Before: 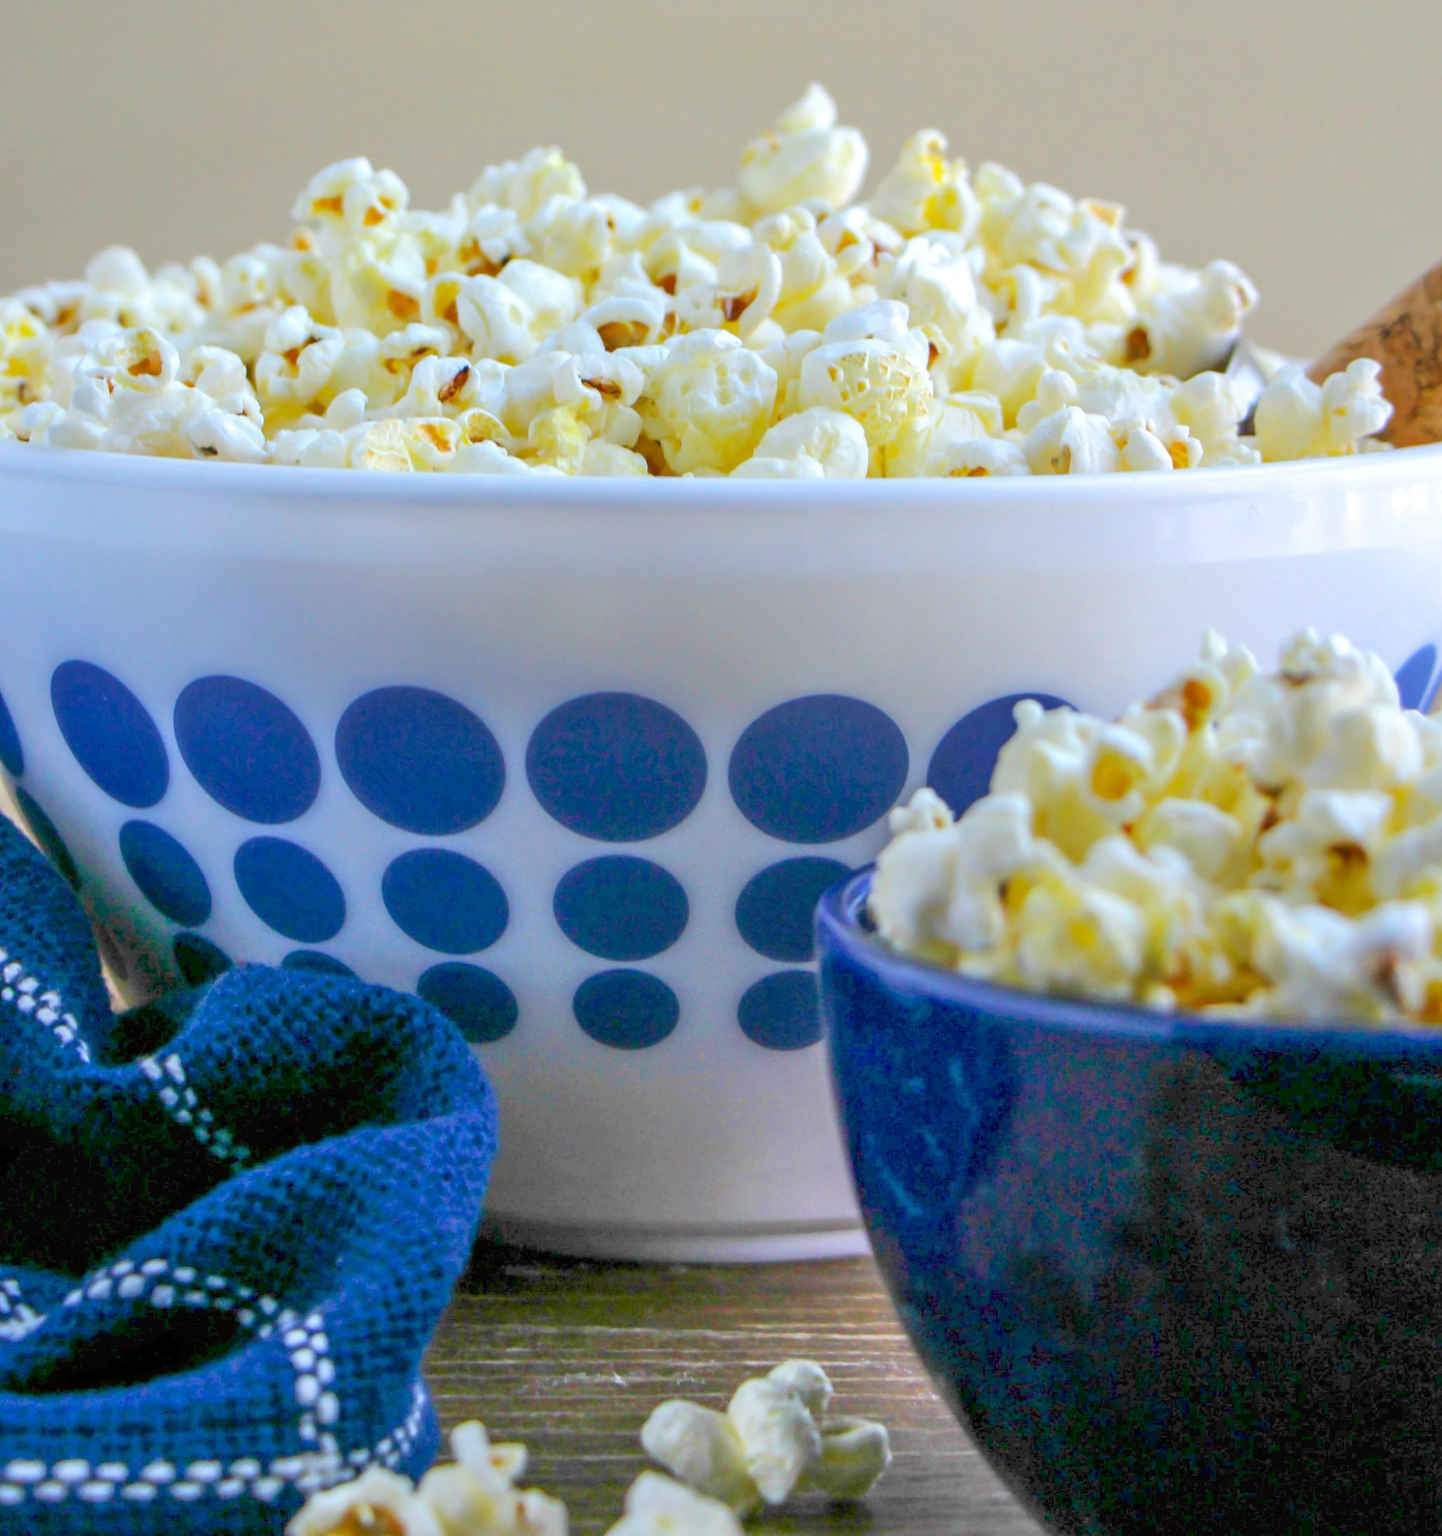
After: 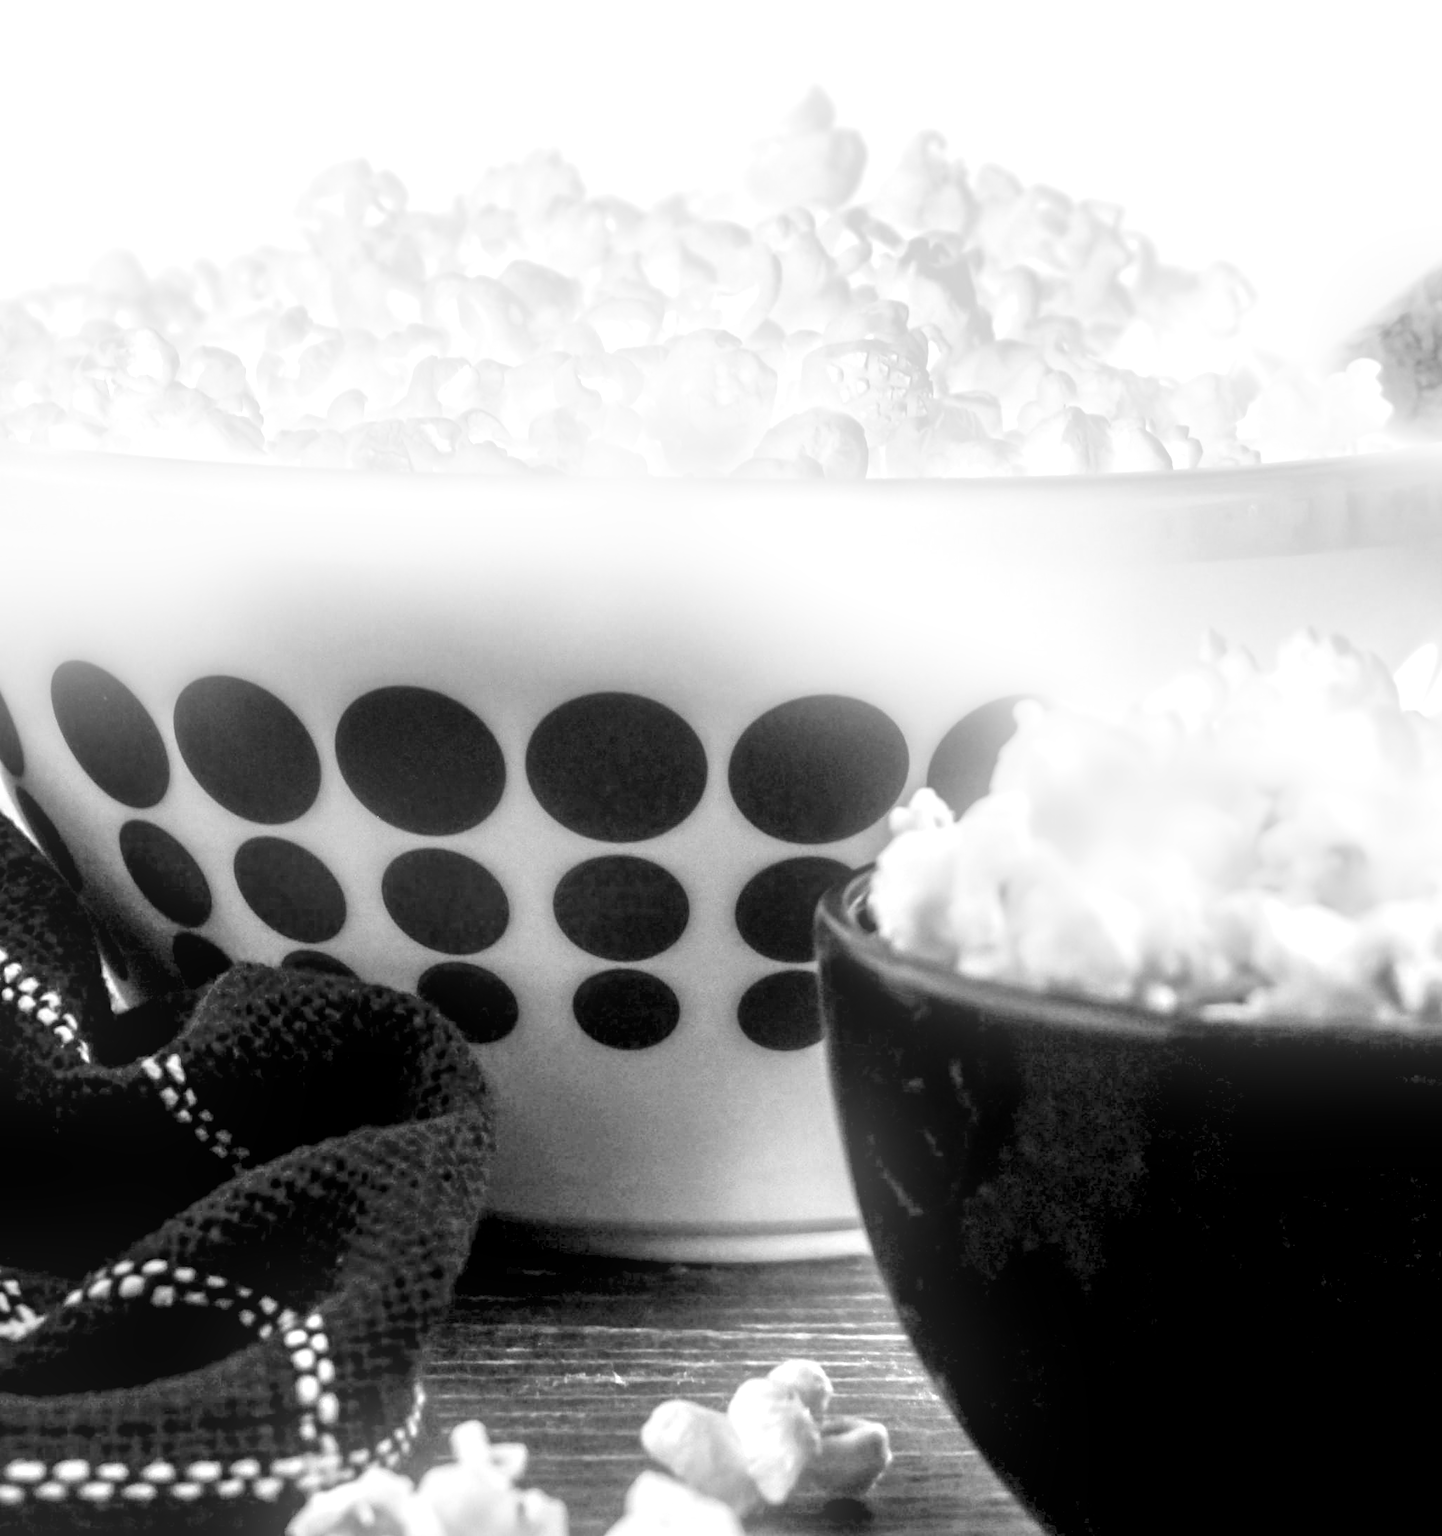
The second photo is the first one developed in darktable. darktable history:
contrast brightness saturation: contrast 0.1, brightness -0.26, saturation 0.14
color balance rgb: perceptual saturation grading › global saturation 20%, global vibrance 20%
bloom: on, module defaults
white balance: red 0.976, blue 1.04
exposure: black level correction 0.035, exposure 0.9 EV, compensate highlight preservation false
monochrome: on, module defaults
